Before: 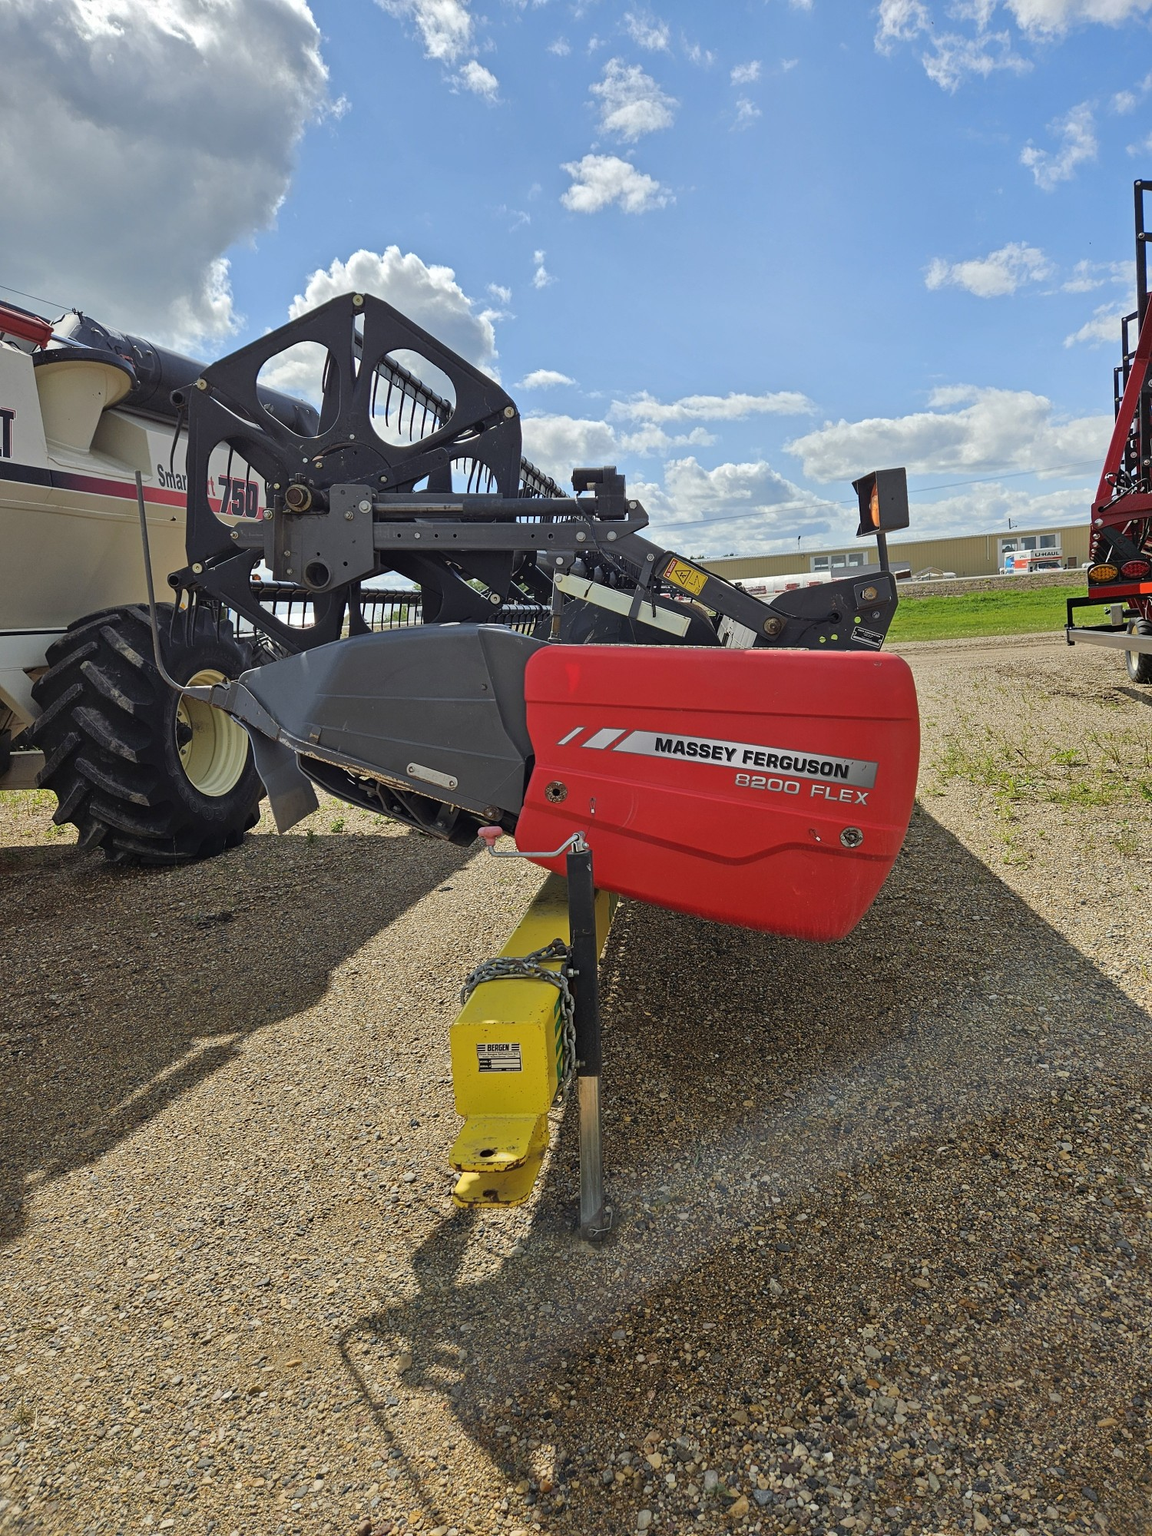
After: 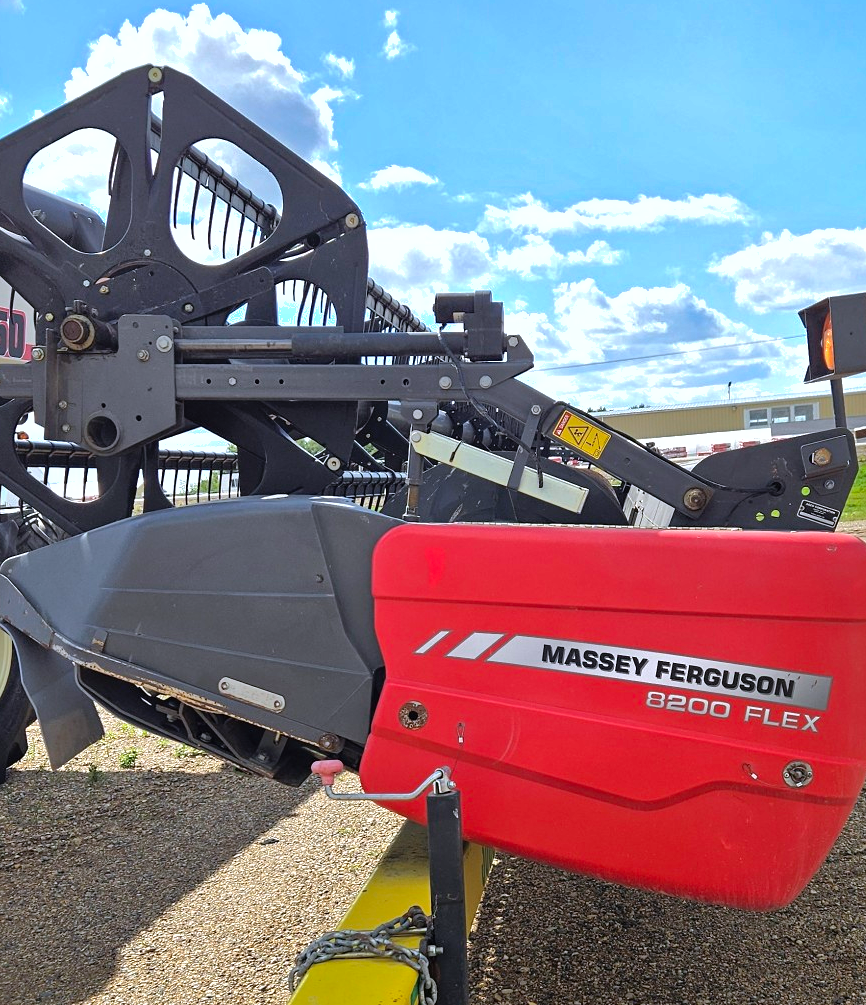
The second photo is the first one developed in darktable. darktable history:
tone equalizer: -8 EV -0.735 EV, -7 EV -0.676 EV, -6 EV -0.623 EV, -5 EV -0.41 EV, -3 EV 0.376 EV, -2 EV 0.6 EV, -1 EV 0.69 EV, +0 EV 0.743 EV
shadows and highlights: highlights color adjustment 49.57%
color calibration: illuminant as shot in camera, x 0.358, y 0.373, temperature 4628.91 K
crop: left 20.767%, top 15.847%, right 21.488%, bottom 33.862%
